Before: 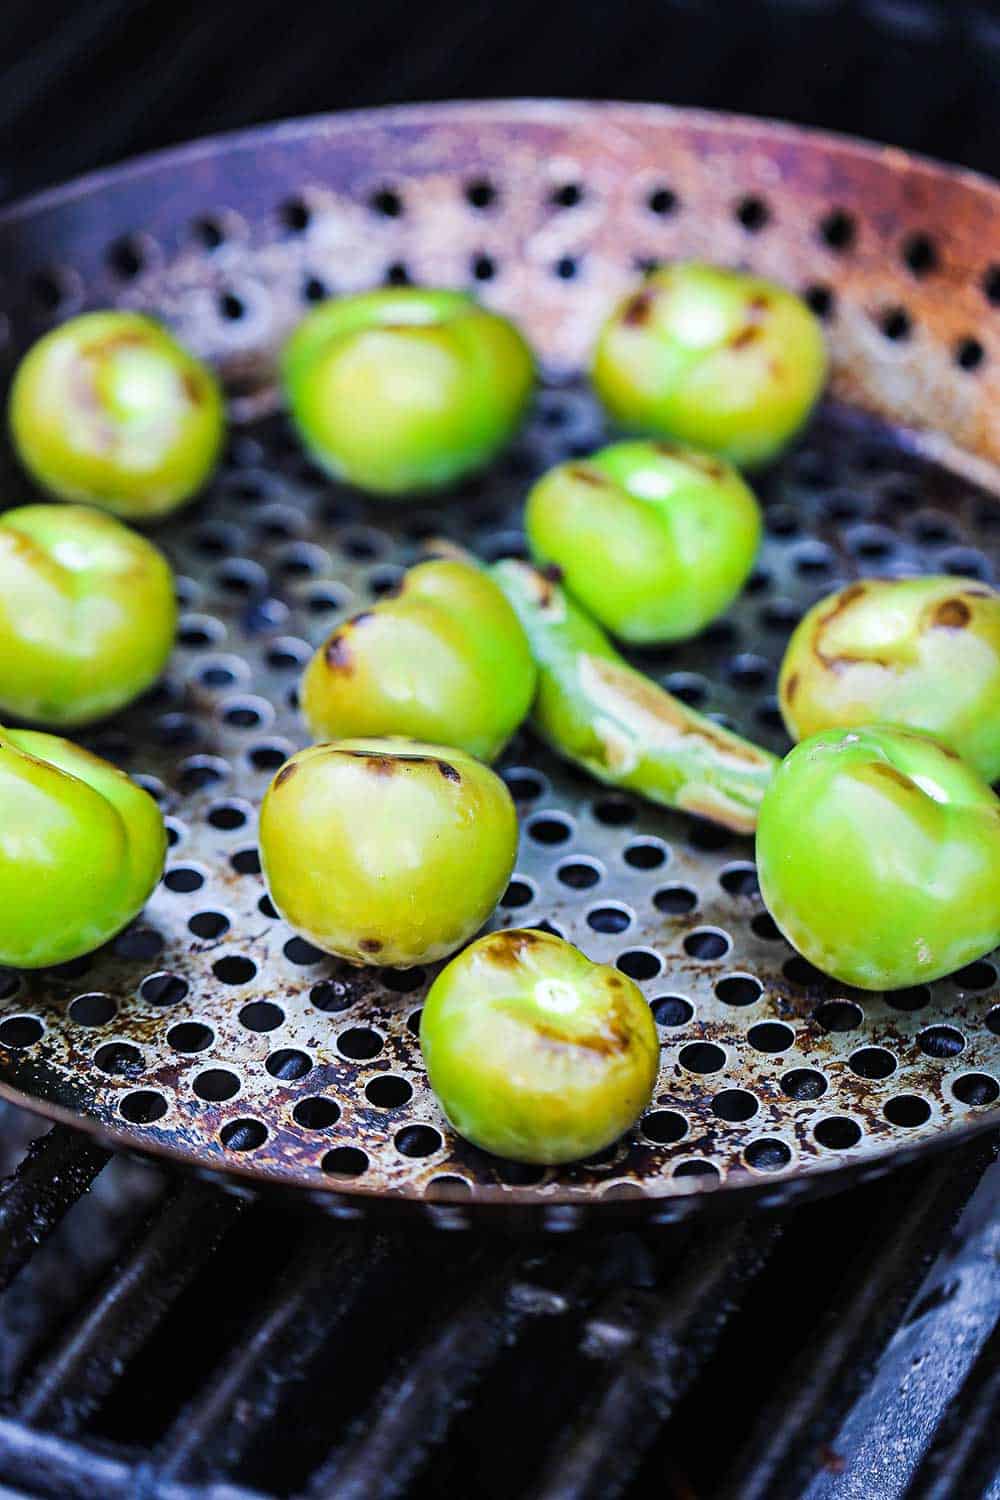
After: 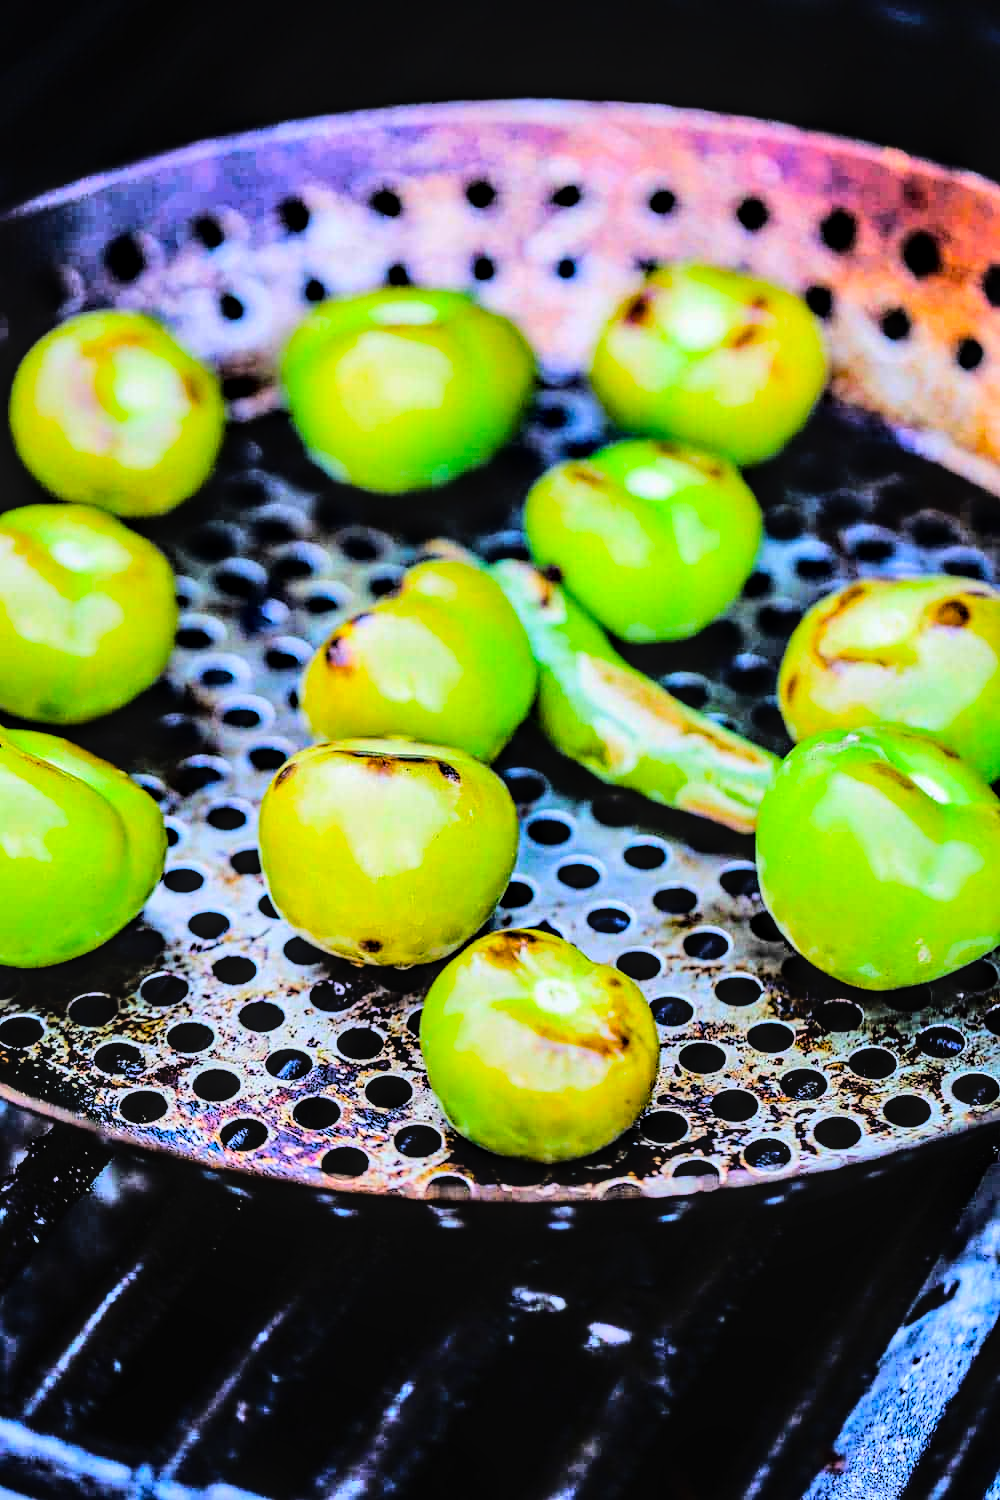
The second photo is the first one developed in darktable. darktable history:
shadows and highlights: soften with gaussian
local contrast: highlights 35%, detail 135%
color balance rgb: power › hue 312.9°, perceptual saturation grading › global saturation 29.406%, global vibrance 20%
base curve: curves: ch0 [(0, 0) (0.036, 0.01) (0.123, 0.254) (0.258, 0.504) (0.507, 0.748) (1, 1)]
